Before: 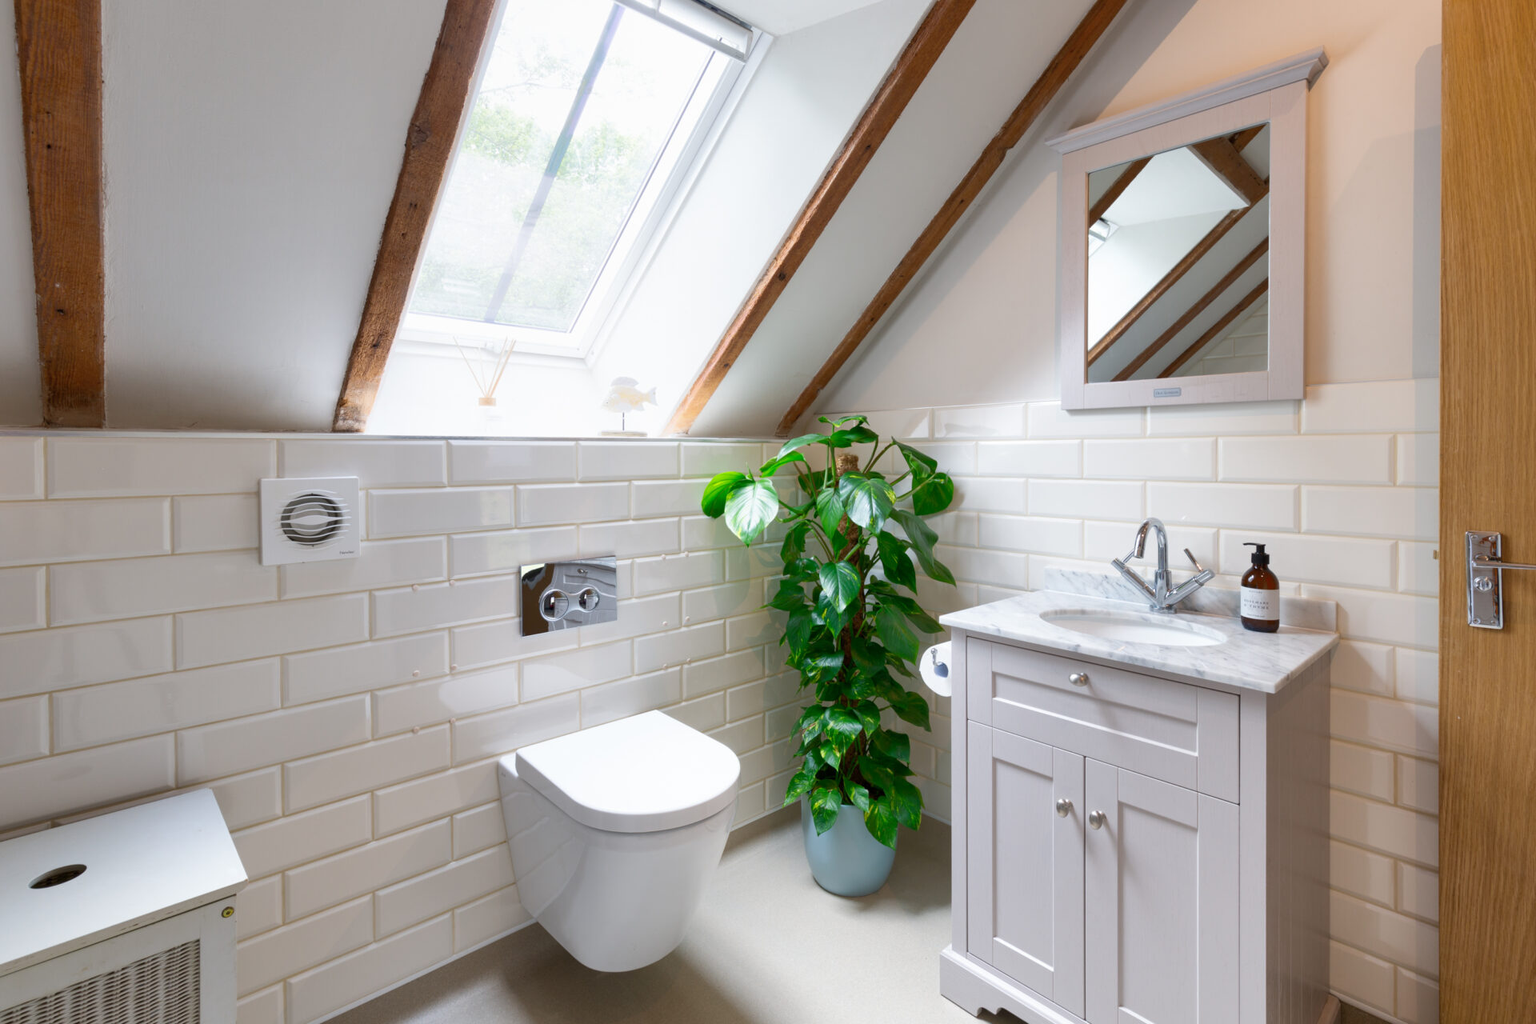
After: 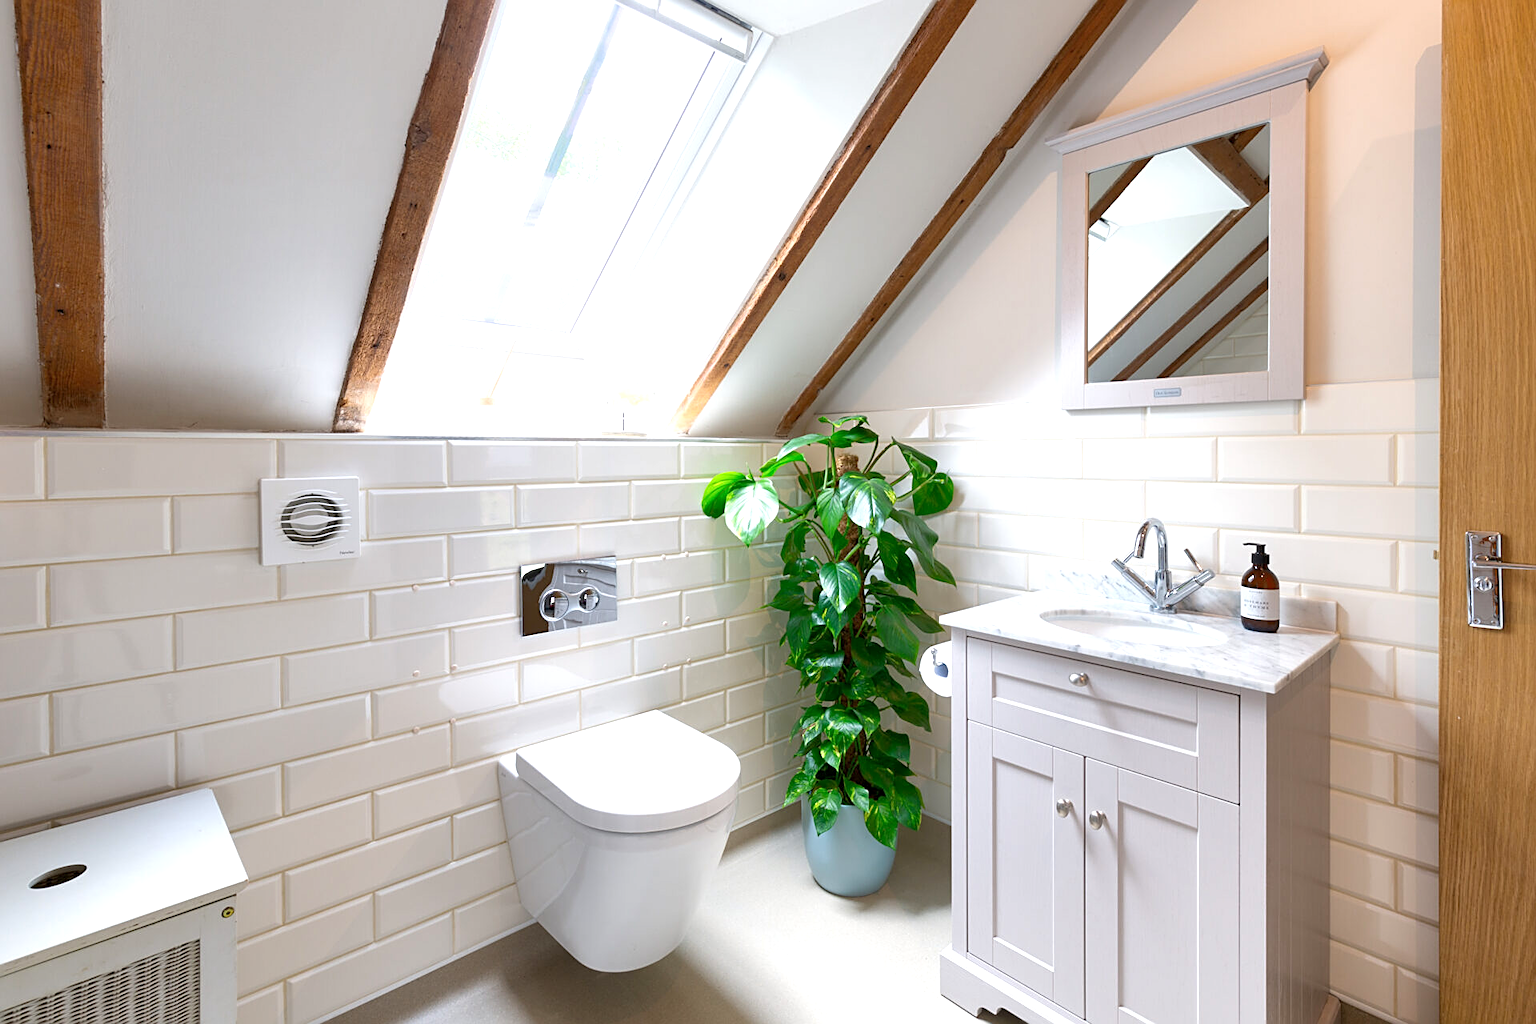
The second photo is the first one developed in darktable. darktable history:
exposure: black level correction 0.001, exposure 0.5 EV, compensate exposure bias true, compensate highlight preservation false
sharpen: amount 0.55
